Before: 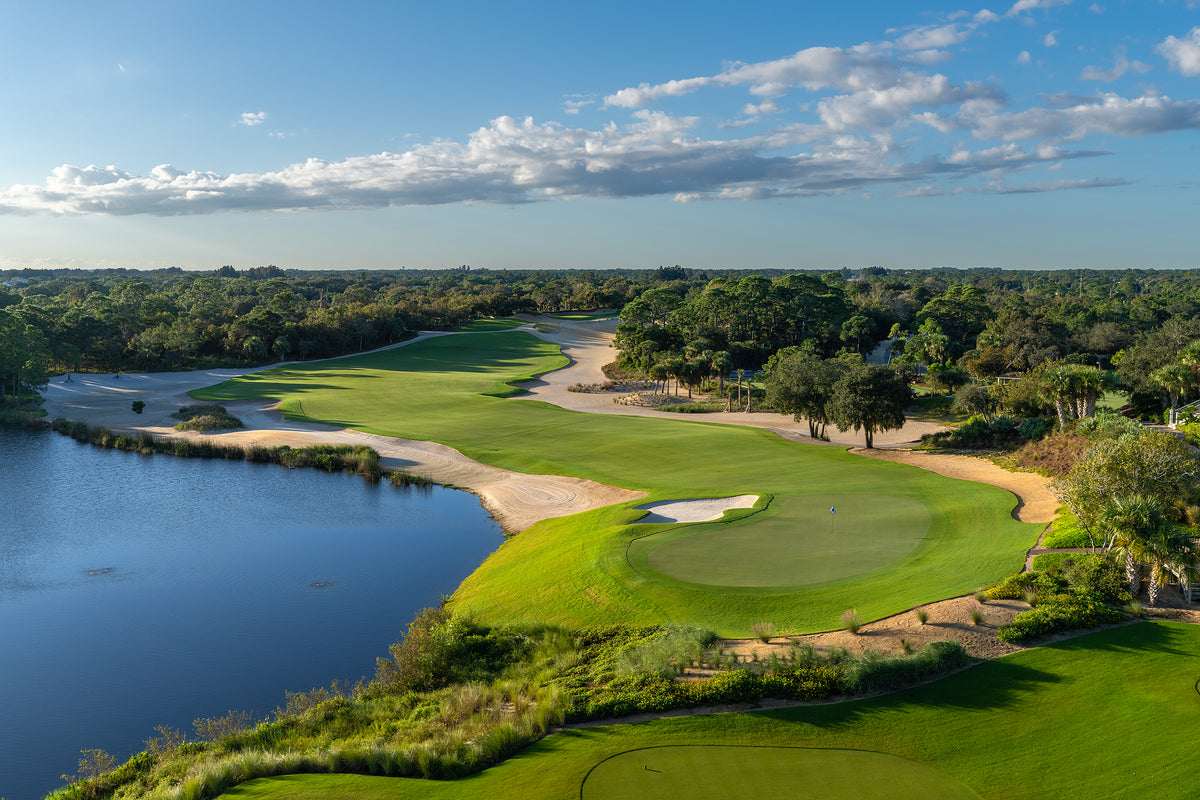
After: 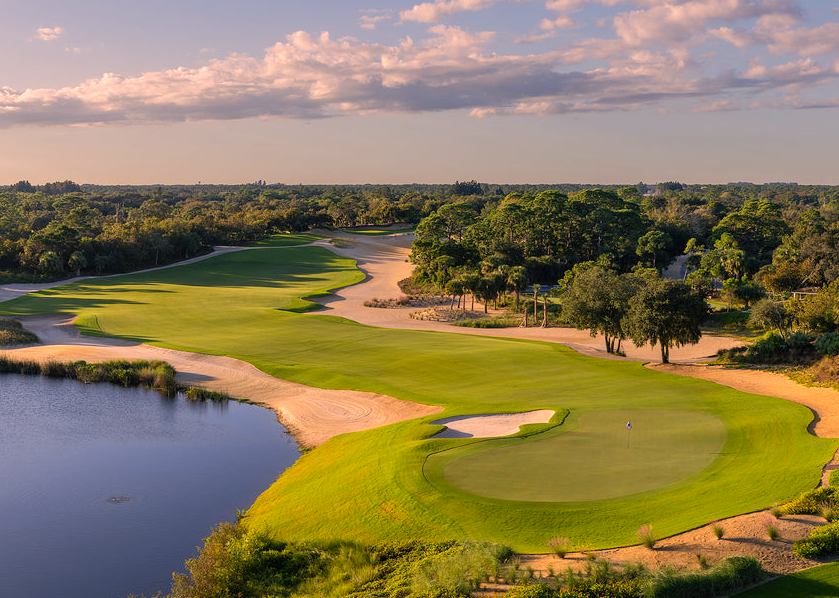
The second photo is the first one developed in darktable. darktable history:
crop and rotate: left 17.046%, top 10.659%, right 12.989%, bottom 14.553%
base curve: curves: ch0 [(0, 0) (0.235, 0.266) (0.503, 0.496) (0.786, 0.72) (1, 1)]
color correction: highlights a* 21.16, highlights b* 19.61
